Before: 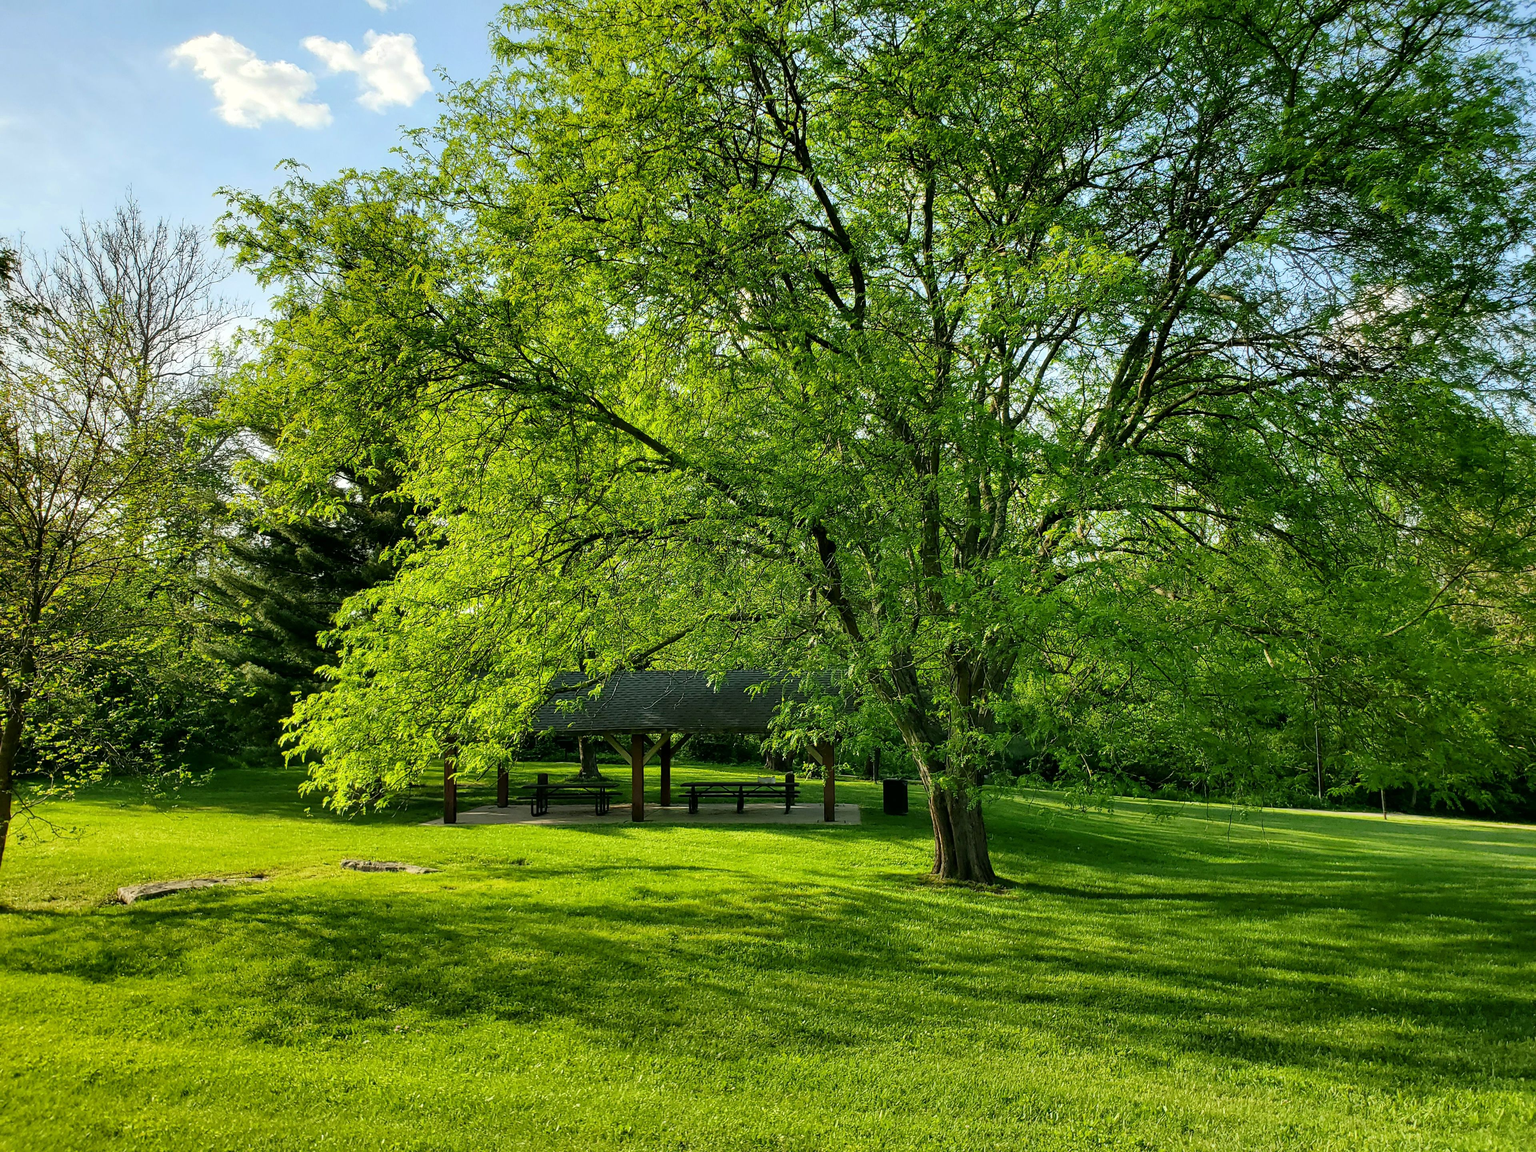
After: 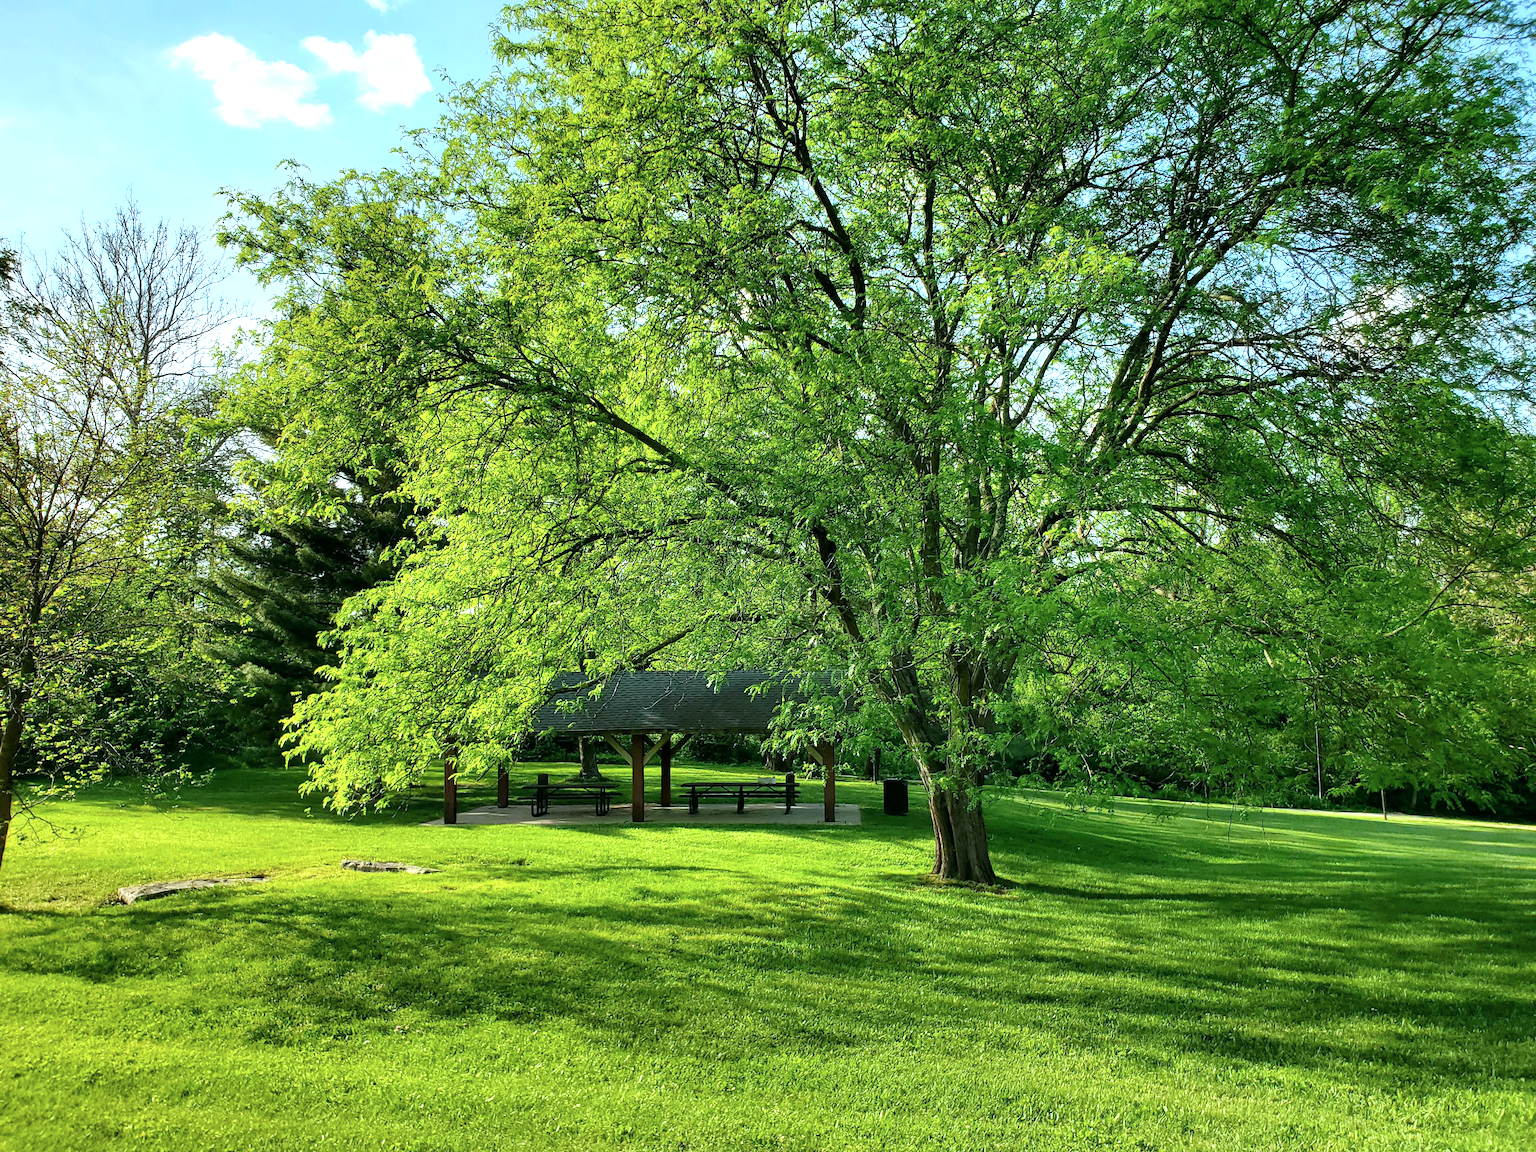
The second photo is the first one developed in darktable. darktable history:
color correction: highlights a* -4, highlights b* -11.14
exposure: exposure 0.516 EV, compensate highlight preservation false
